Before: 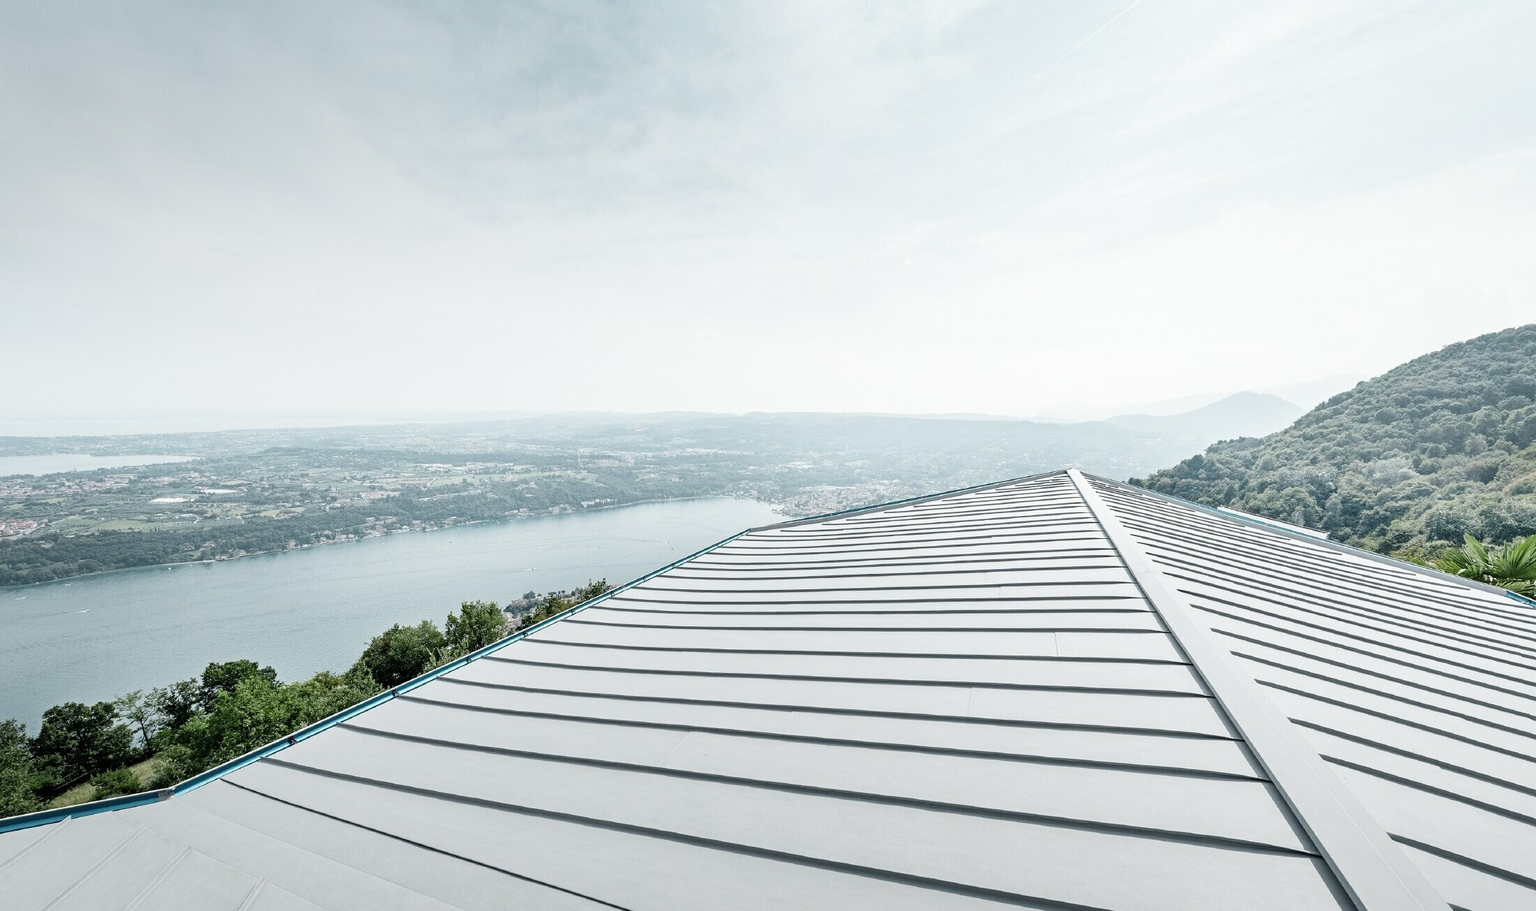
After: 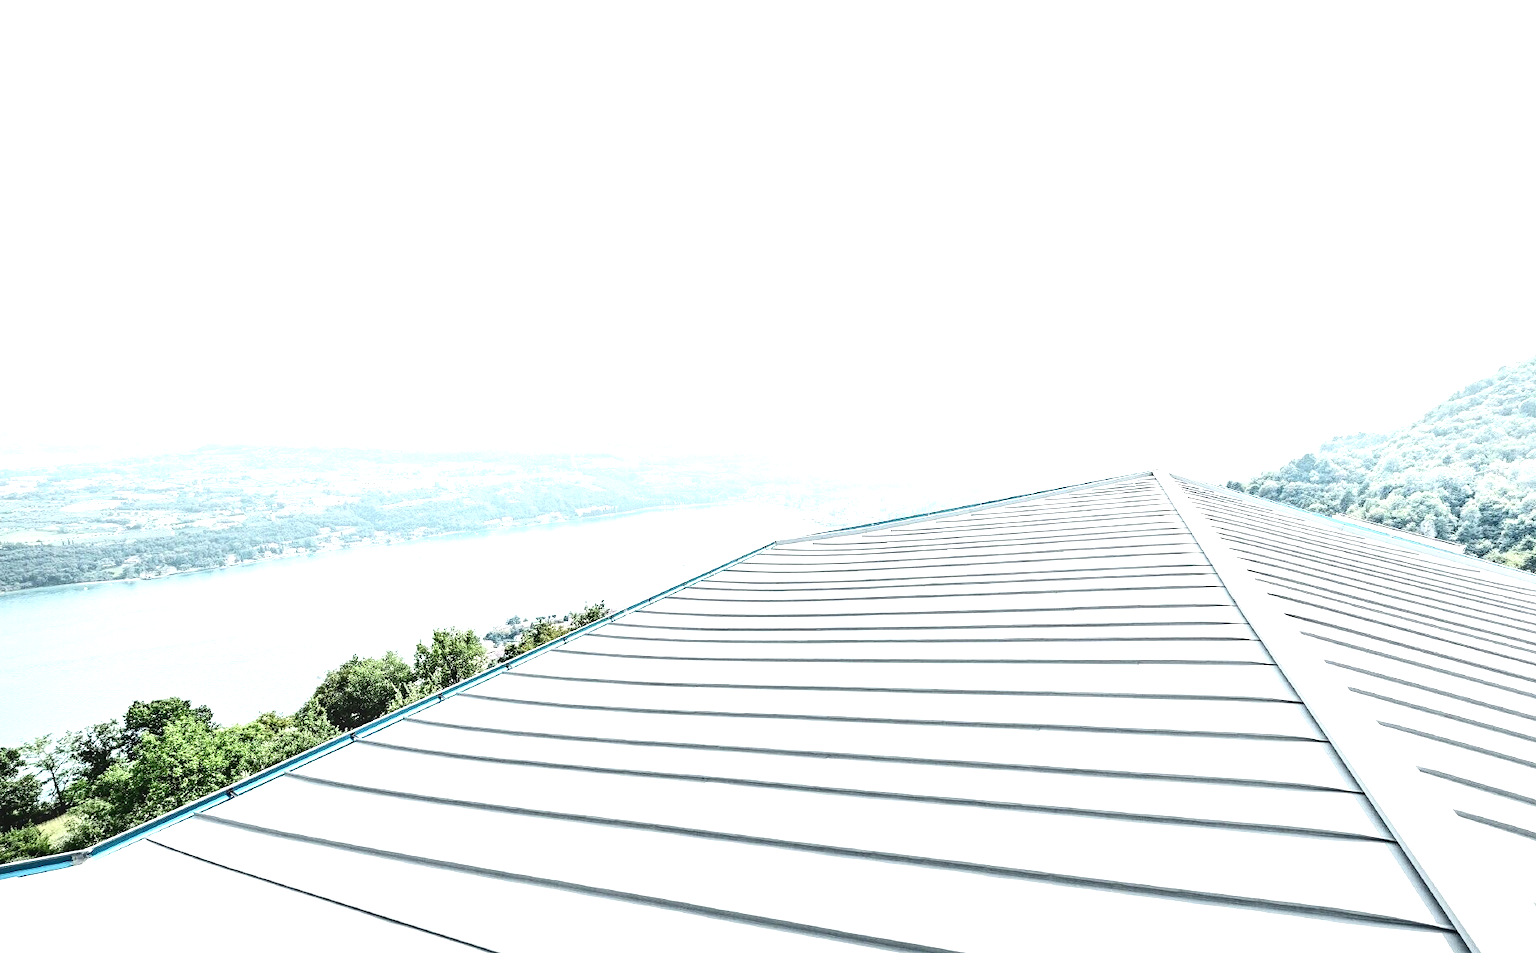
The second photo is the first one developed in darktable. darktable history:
exposure: black level correction 0, exposure 1.474 EV, compensate highlight preservation false
local contrast: on, module defaults
crop: left 6.398%, top 8.188%, right 9.527%, bottom 3.781%
contrast brightness saturation: contrast 0.29
